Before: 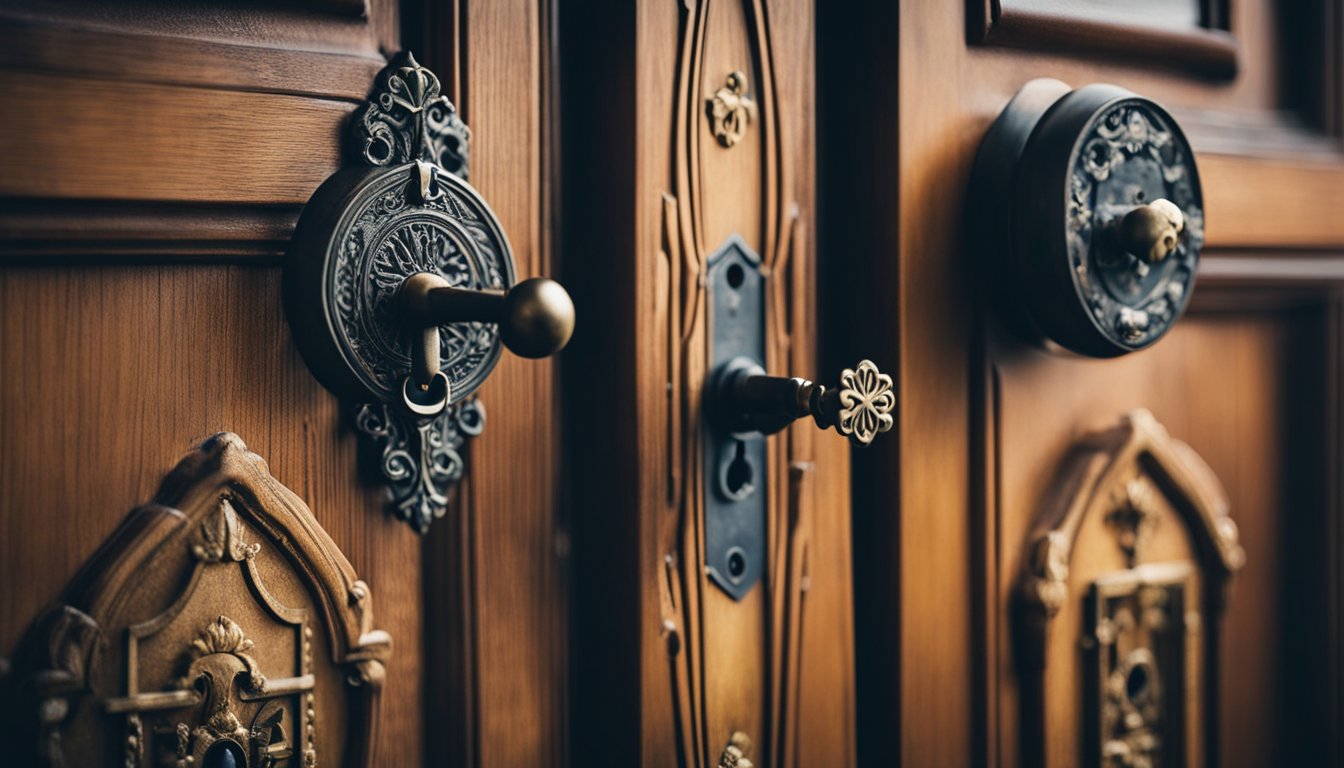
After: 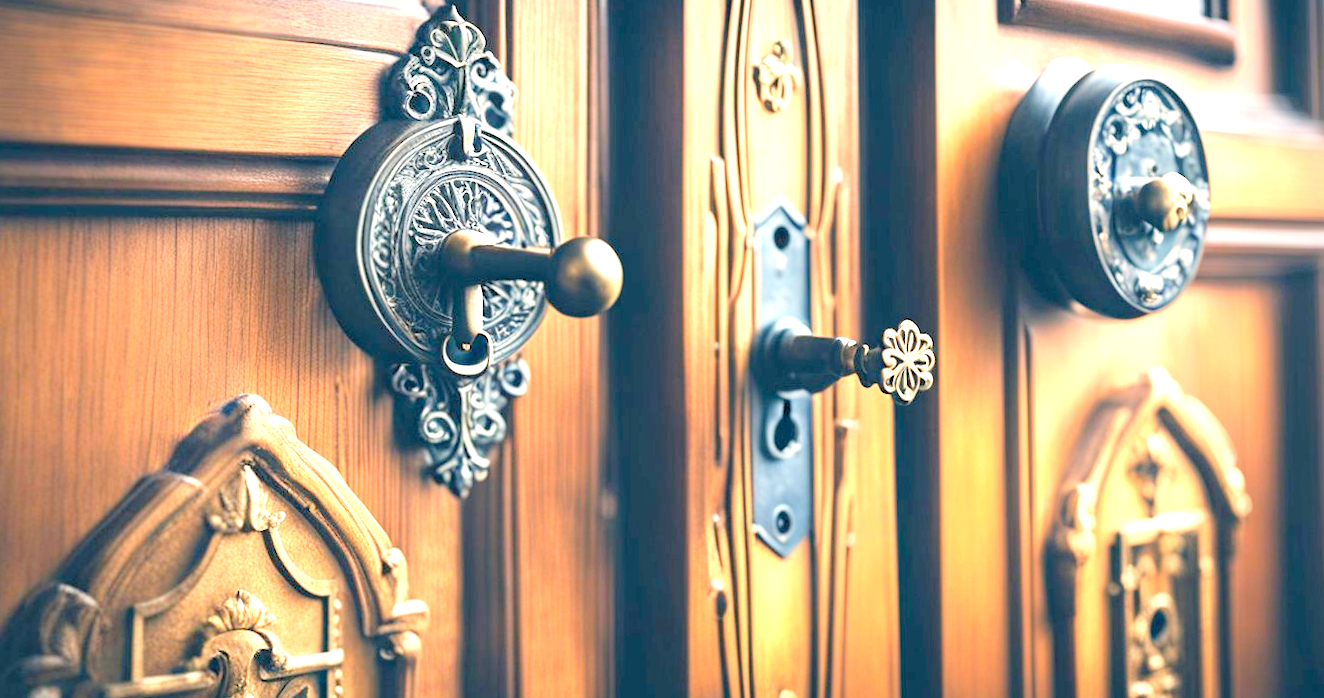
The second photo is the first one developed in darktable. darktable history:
exposure: black level correction 0.001, exposure 1.719 EV, compensate exposure bias true, compensate highlight preservation false
rotate and perspective: rotation -0.013°, lens shift (vertical) -0.027, lens shift (horizontal) 0.178, crop left 0.016, crop right 0.989, crop top 0.082, crop bottom 0.918
shadows and highlights: shadows -23.08, highlights 46.15, soften with gaussian
levels: levels [0.072, 0.414, 0.976]
